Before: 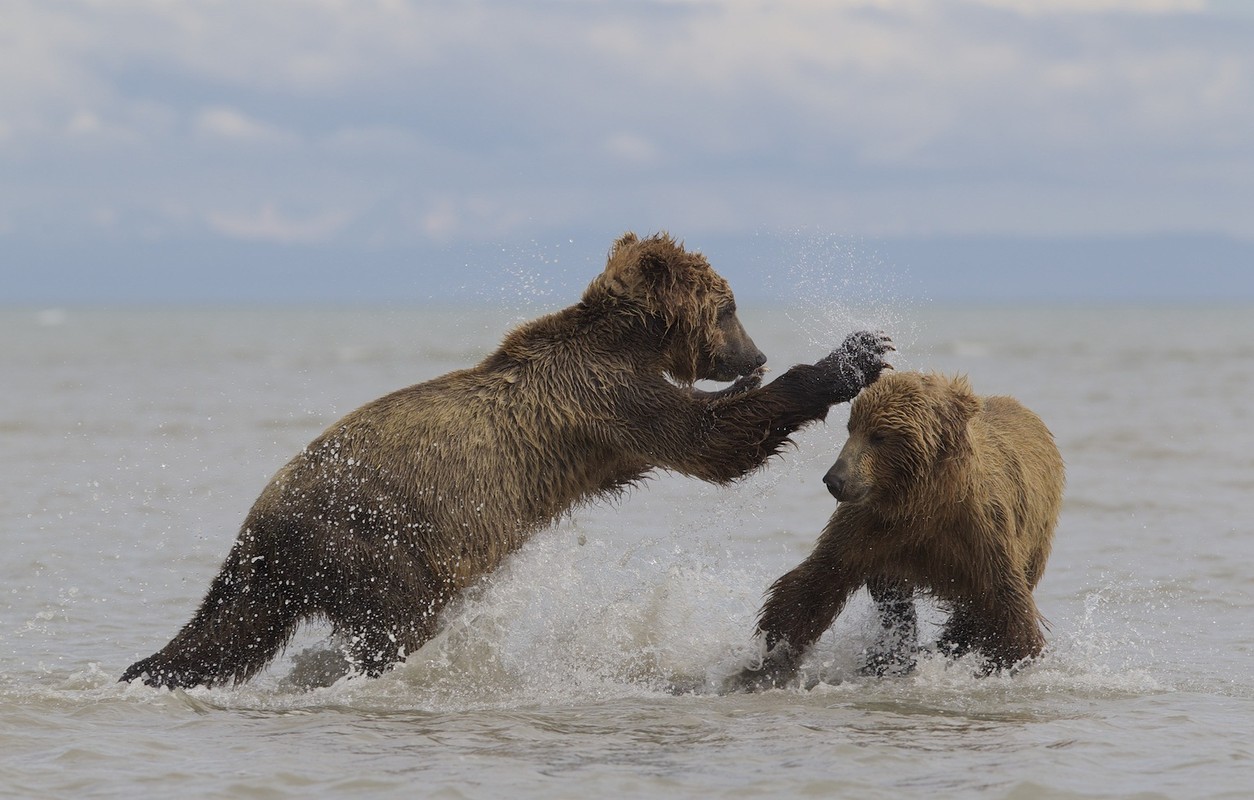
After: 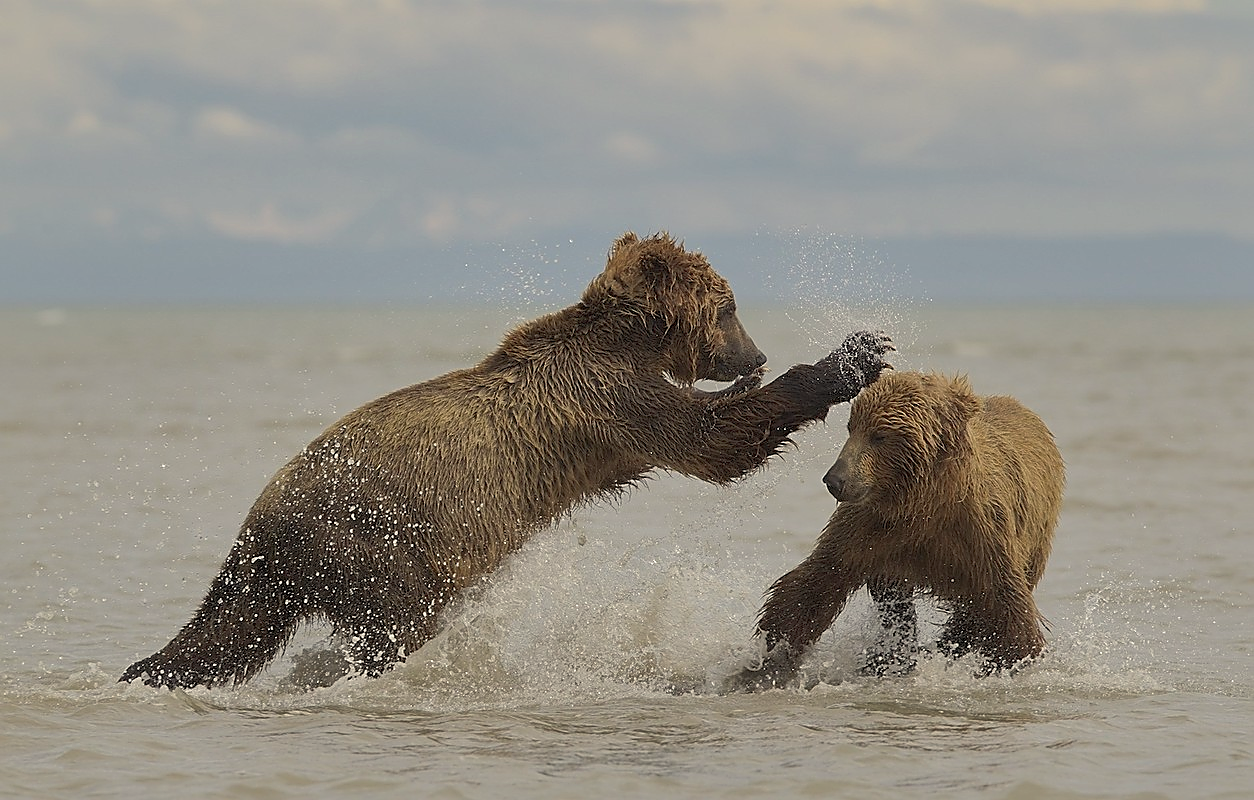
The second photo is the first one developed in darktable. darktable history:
sharpen: radius 1.4, amount 1.25, threshold 0.7
shadows and highlights: on, module defaults
white balance: red 1.029, blue 0.92
